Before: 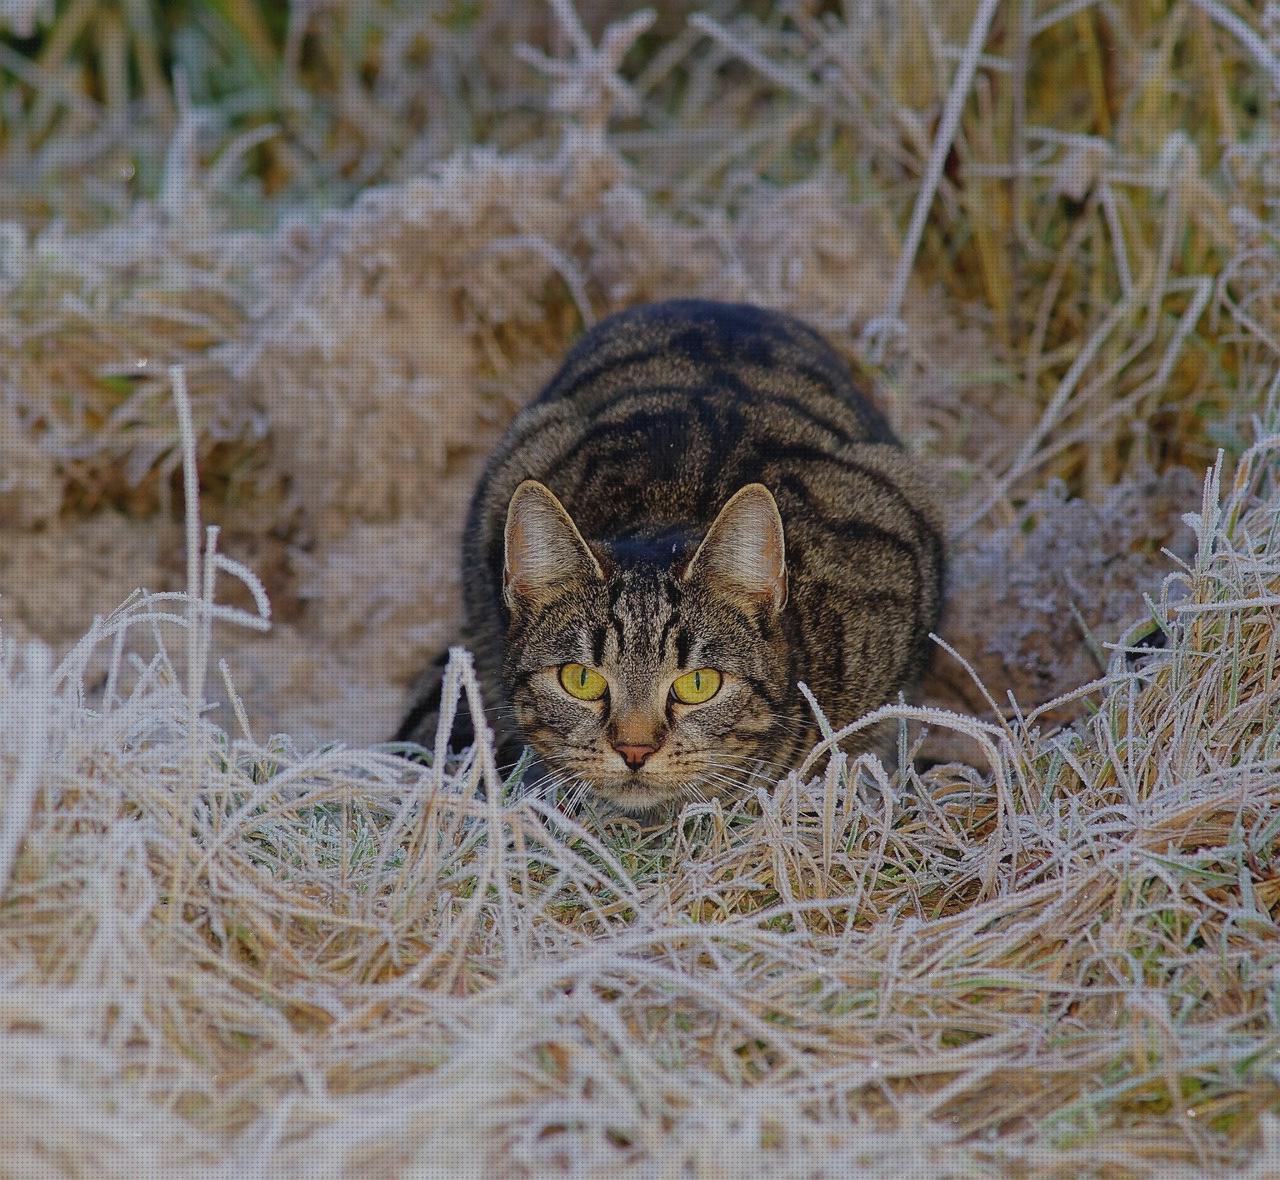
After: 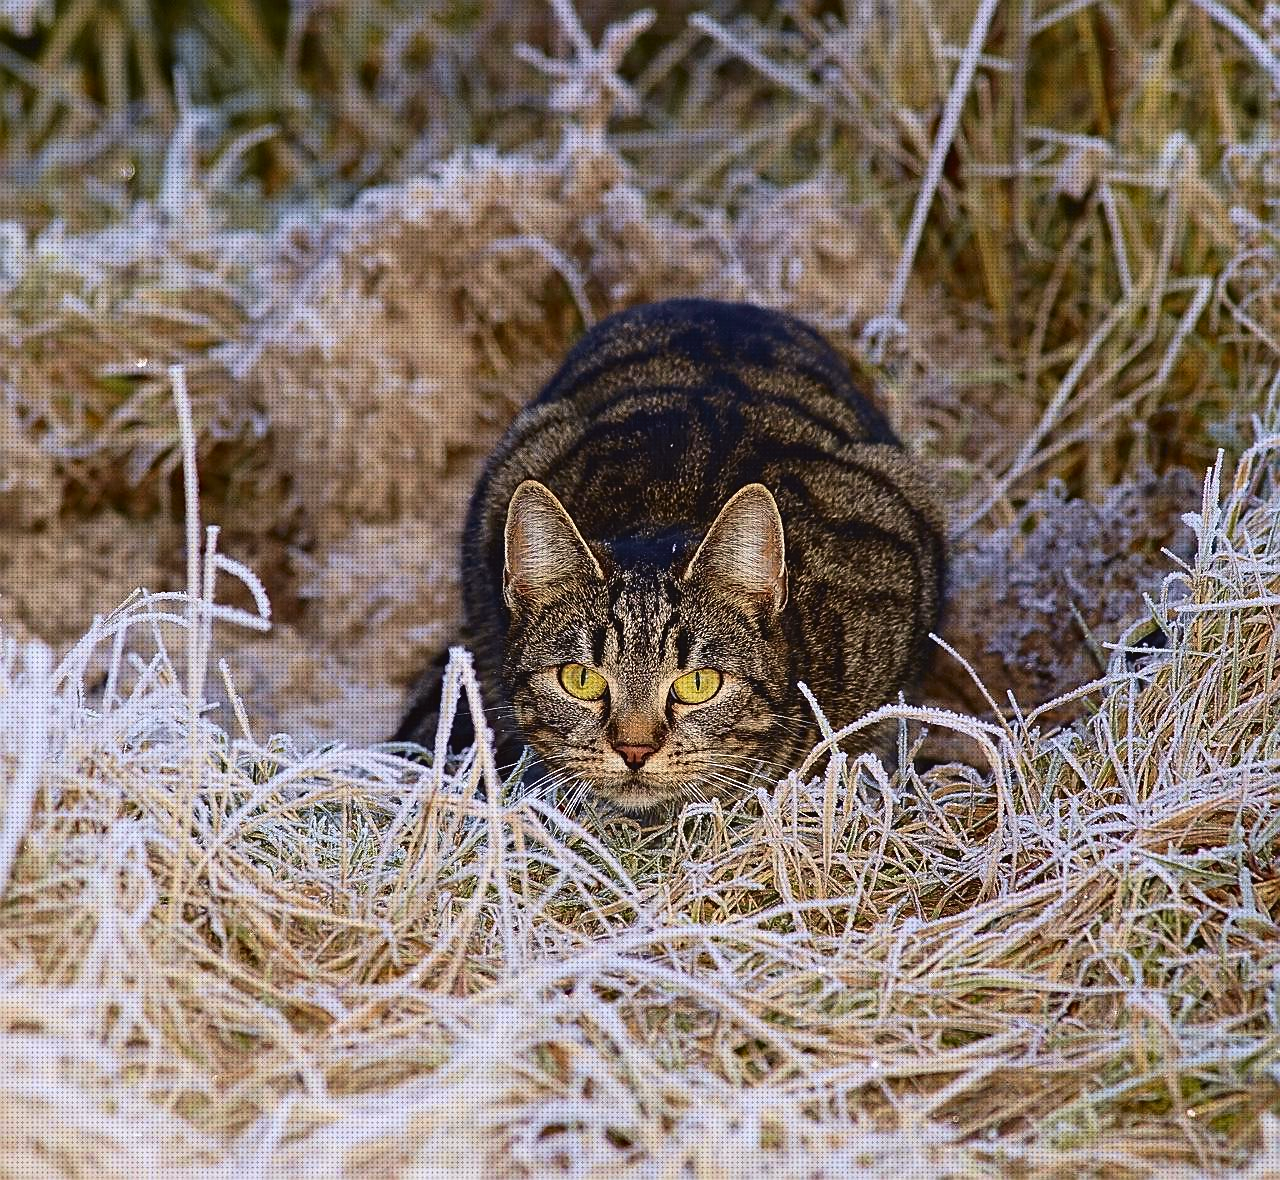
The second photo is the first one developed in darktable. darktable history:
haze removal: compatibility mode true, adaptive false
sharpen: on, module defaults
tone equalizer: -8 EV -0.75 EV, -7 EV -0.7 EV, -6 EV -0.6 EV, -5 EV -0.4 EV, -3 EV 0.4 EV, -2 EV 0.6 EV, -1 EV 0.7 EV, +0 EV 0.75 EV, edges refinement/feathering 500, mask exposure compensation -1.57 EV, preserve details no
tone curve: curves: ch0 [(0, 0.036) (0.119, 0.115) (0.461, 0.479) (0.715, 0.767) (0.817, 0.865) (1, 0.998)]; ch1 [(0, 0) (0.377, 0.416) (0.44, 0.478) (0.487, 0.498) (0.514, 0.525) (0.538, 0.552) (0.67, 0.688) (1, 1)]; ch2 [(0, 0) (0.38, 0.405) (0.463, 0.445) (0.492, 0.486) (0.524, 0.541) (0.578, 0.59) (0.653, 0.658) (1, 1)], color space Lab, independent channels, preserve colors none
